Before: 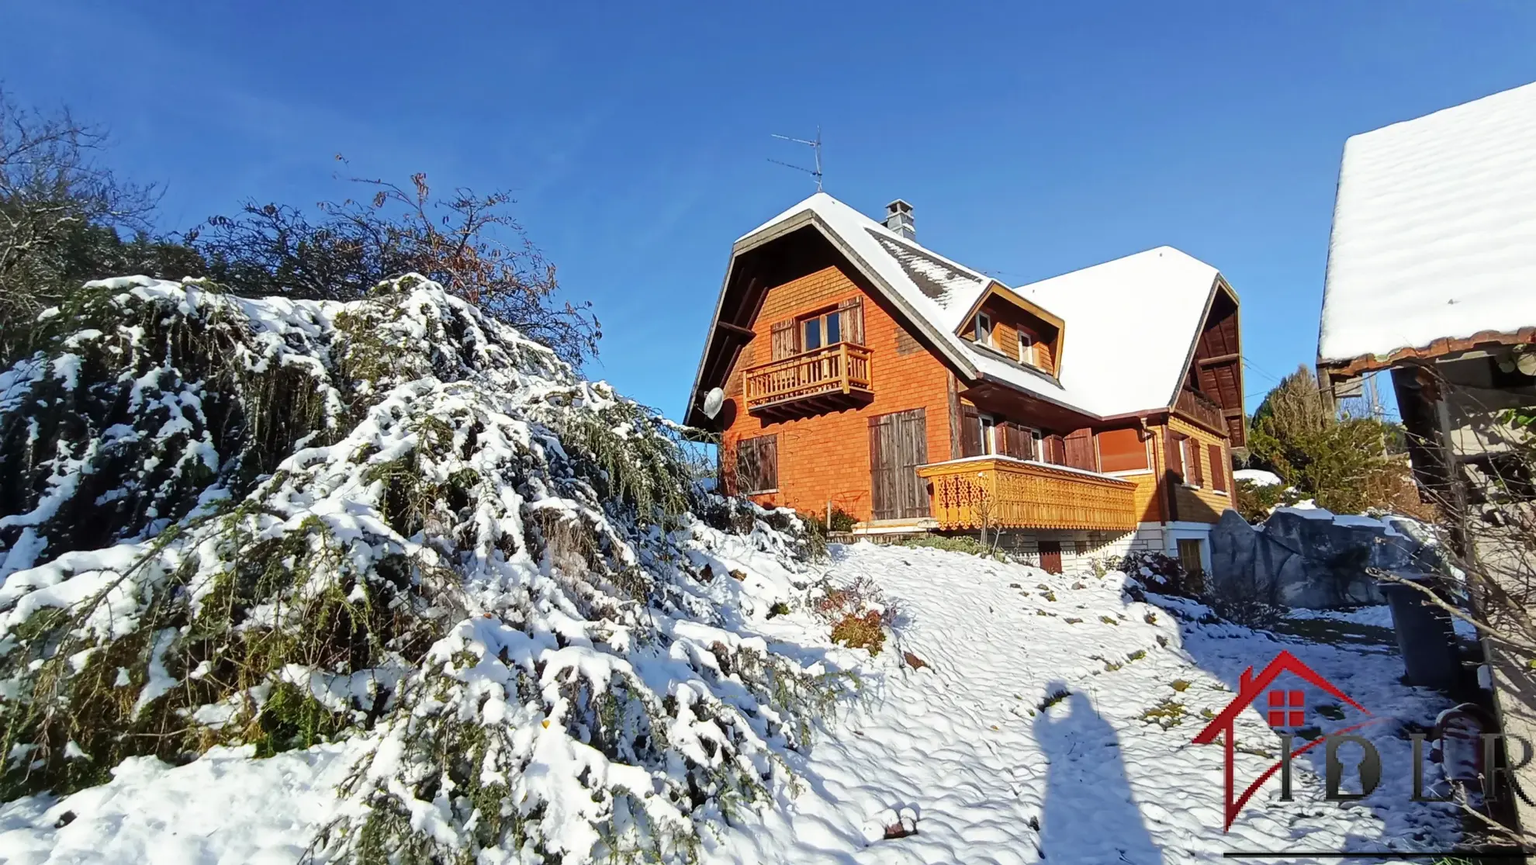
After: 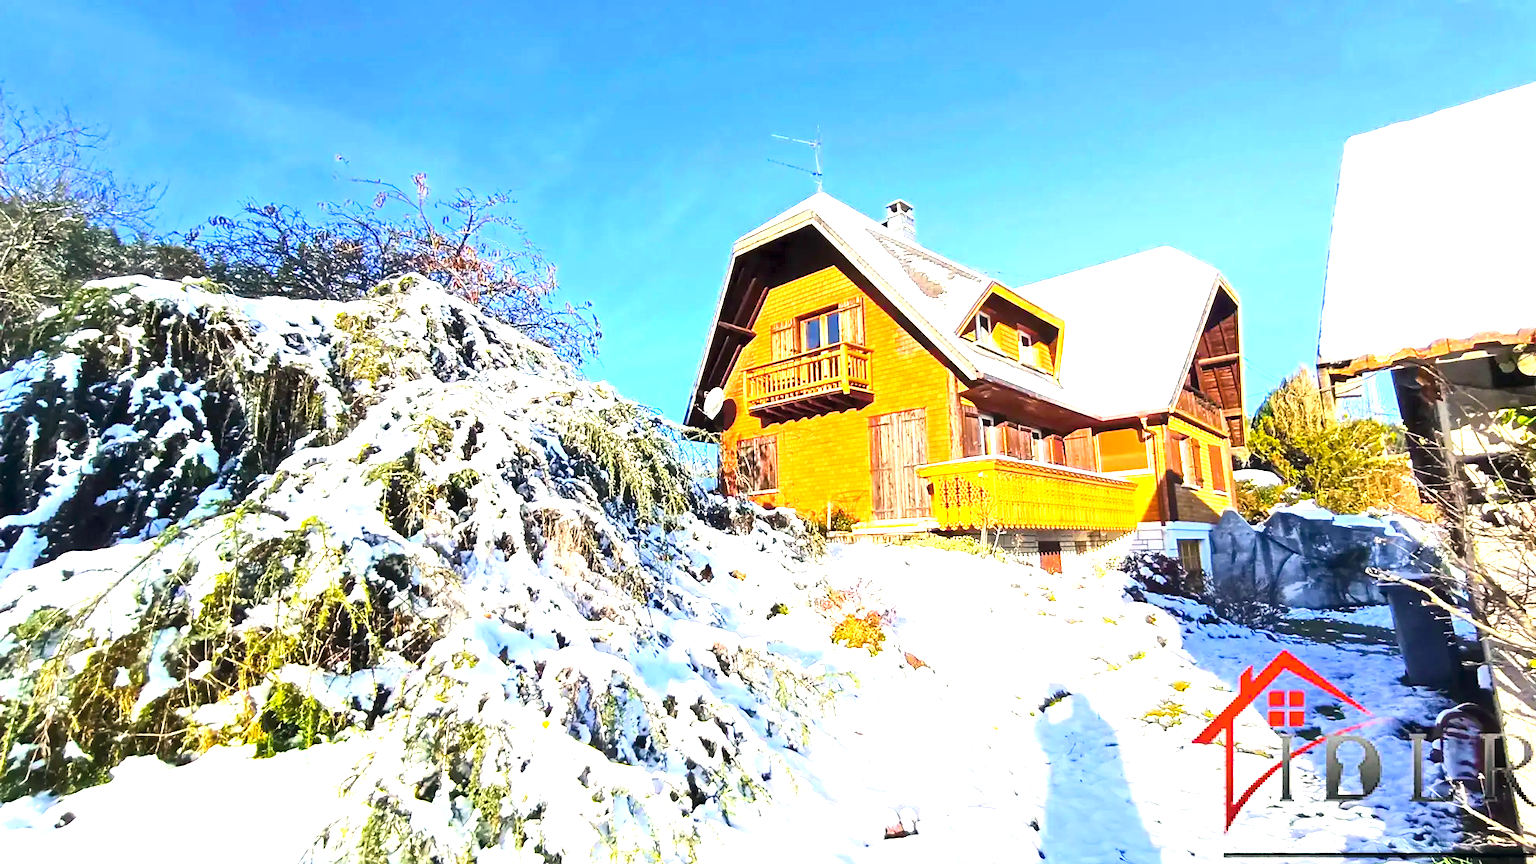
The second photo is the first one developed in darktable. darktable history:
color correction: highlights a* 2.76, highlights b* 5, shadows a* -2.23, shadows b* -4.91, saturation 0.796
tone equalizer: -8 EV 1.96 EV, -7 EV 1.97 EV, -6 EV 1.99 EV, -5 EV 1.97 EV, -4 EV 1.97 EV, -3 EV 1.5 EV, -2 EV 0.985 EV, -1 EV 0.513 EV, edges refinement/feathering 500, mask exposure compensation -1.57 EV, preserve details no
color balance rgb: linear chroma grading › global chroma 15.098%, perceptual saturation grading › global saturation 31.274%, perceptual brilliance grading › global brilliance -5.025%, perceptual brilliance grading › highlights 24.072%, perceptual brilliance grading › mid-tones 7.062%, perceptual brilliance grading › shadows -4.858%, global vibrance 14.429%
